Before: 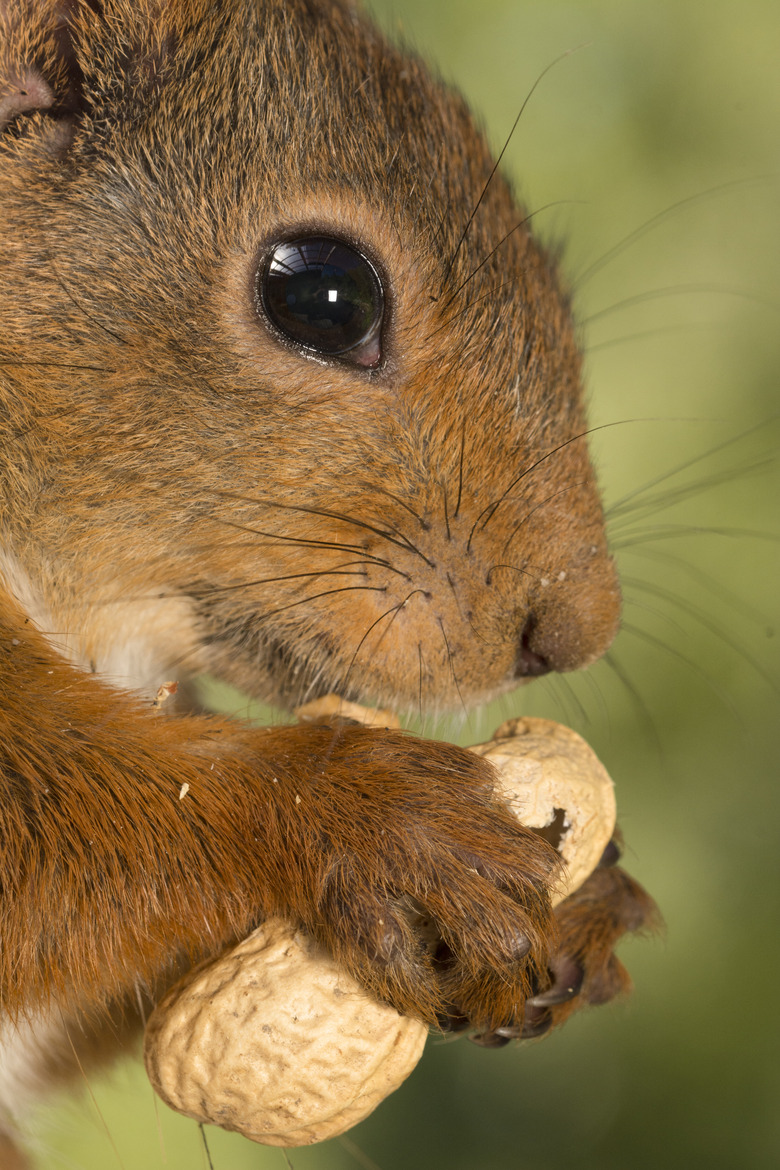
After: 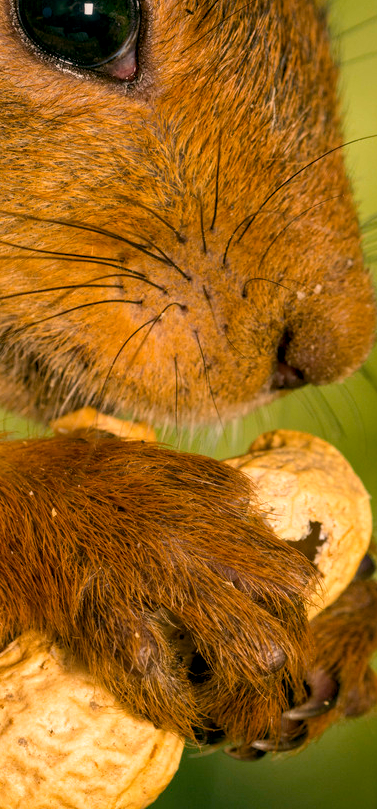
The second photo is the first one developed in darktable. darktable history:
haze removal: compatibility mode true, adaptive false
crop: left 31.347%, top 24.553%, right 20.299%, bottom 6.221%
local contrast: on, module defaults
color balance rgb: highlights gain › chroma 3.219%, highlights gain › hue 55.39°, global offset › luminance -0.328%, global offset › chroma 0.107%, global offset › hue 163.44°, perceptual saturation grading › global saturation 0.679%, global vibrance 45.274%
